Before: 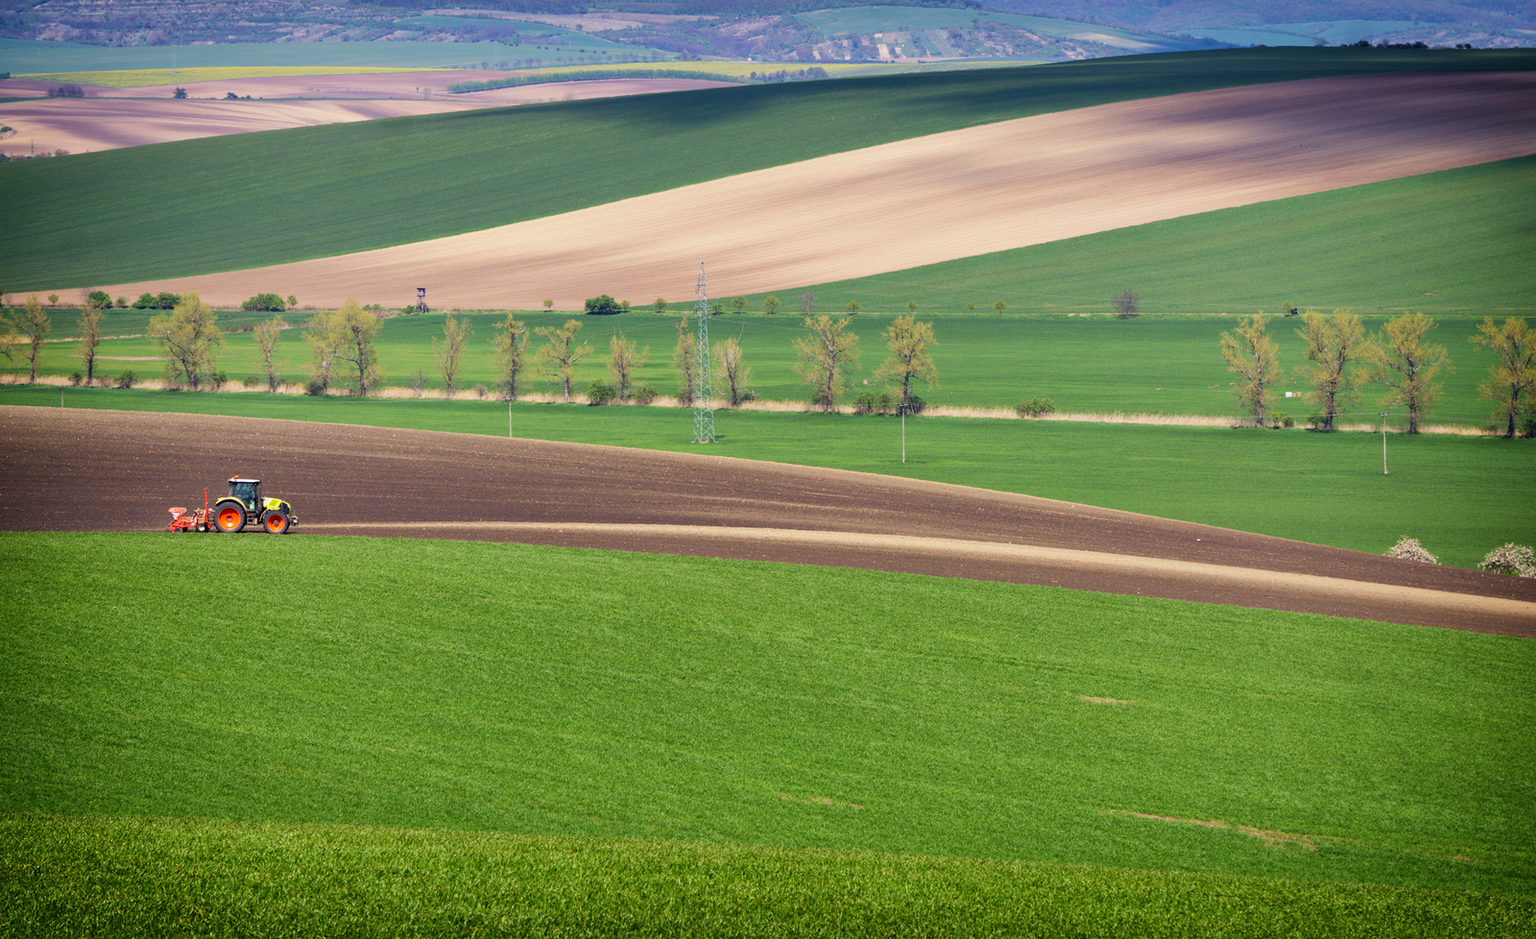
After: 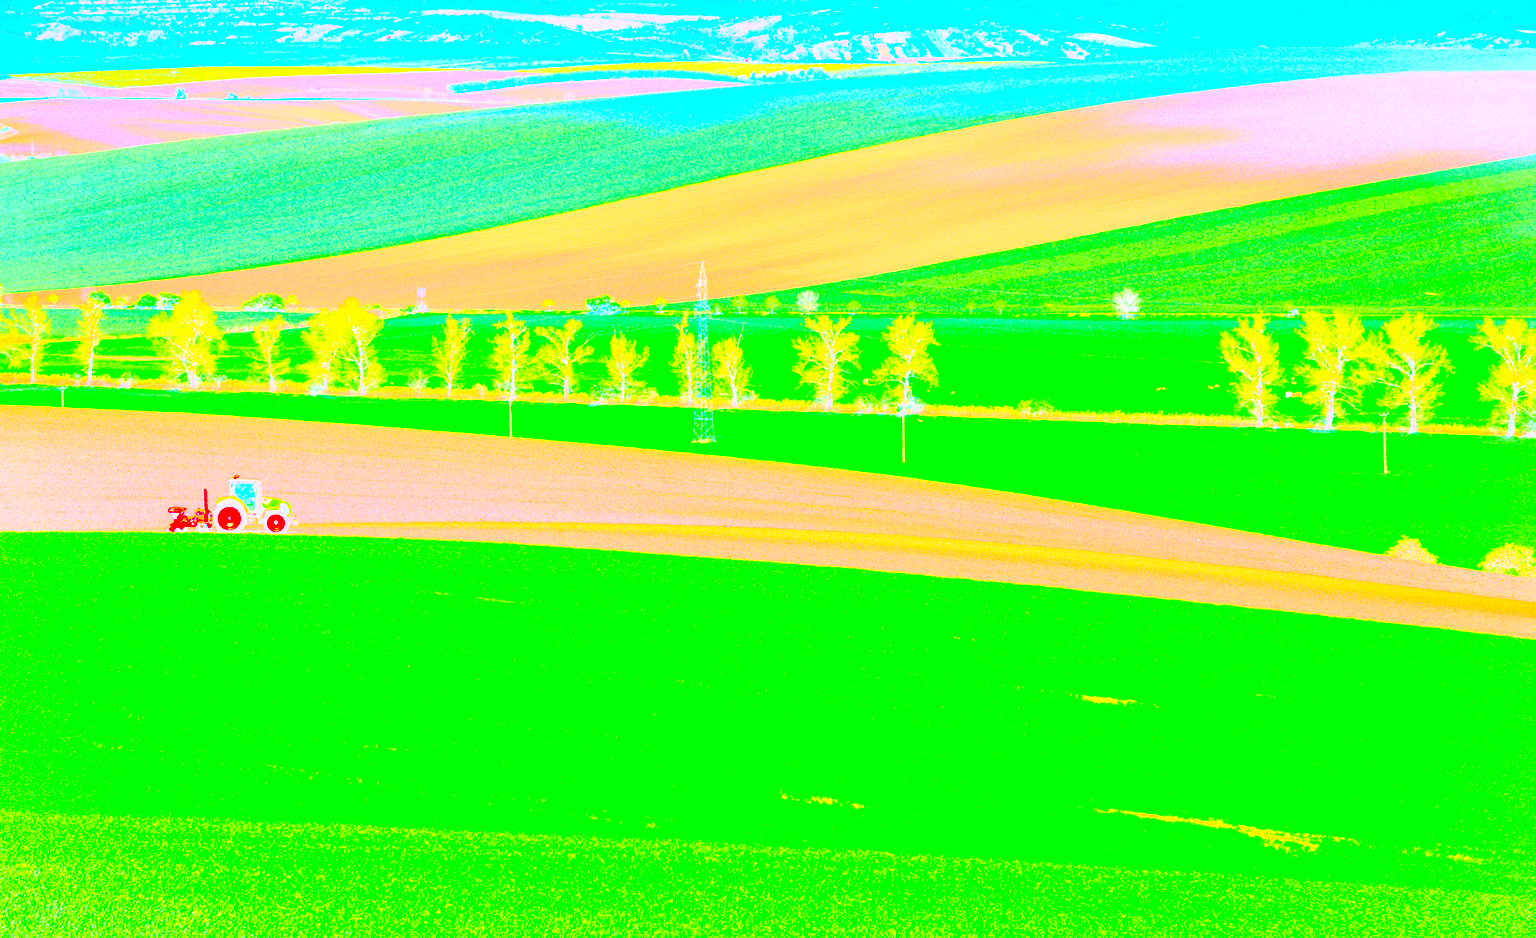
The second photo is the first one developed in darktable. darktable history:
levels: mode automatic, gray 50.8%
contrast brightness saturation: contrast -0.99, brightness -0.17, saturation 0.75
